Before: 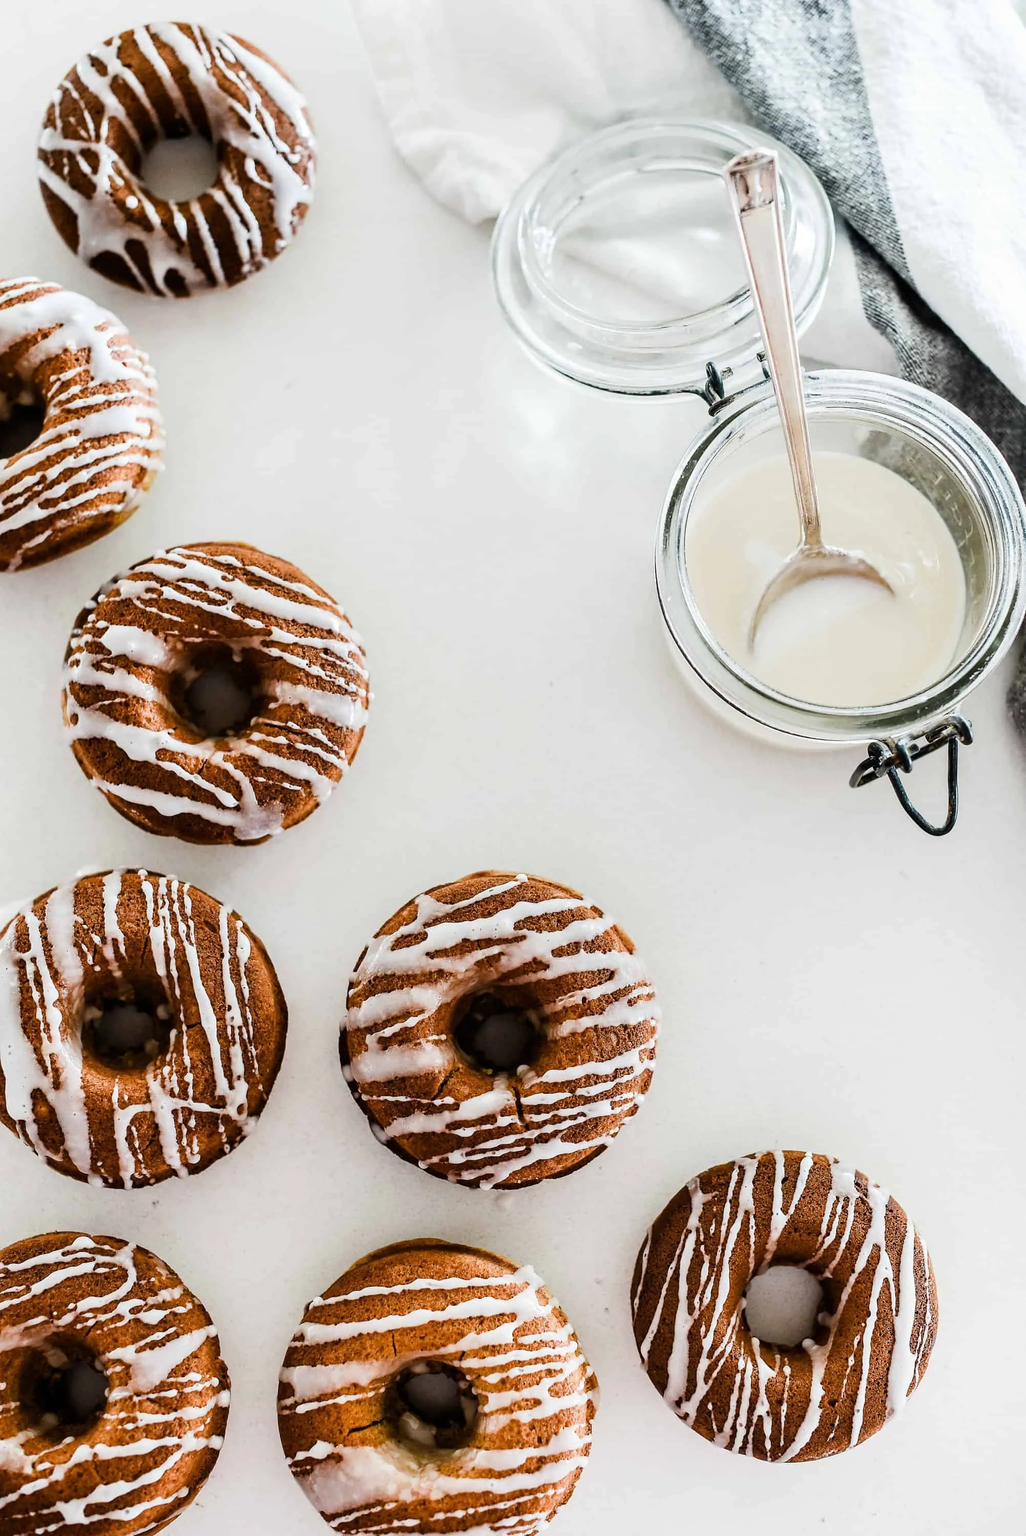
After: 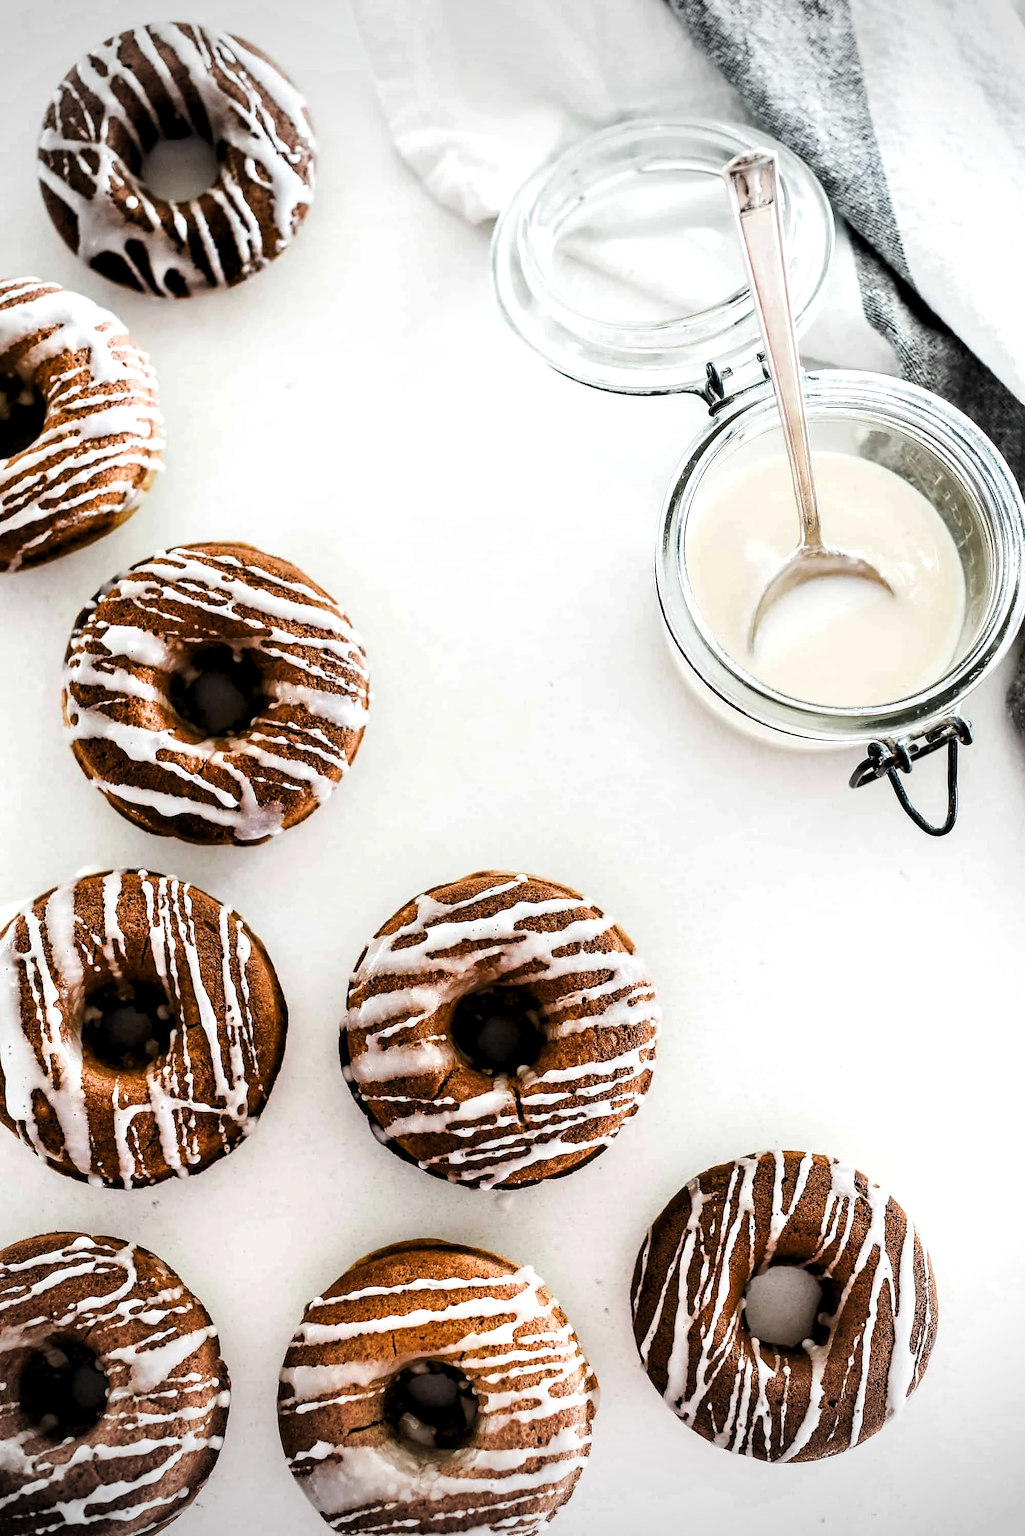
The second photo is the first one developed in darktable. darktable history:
levels: levels [0.052, 0.496, 0.908]
vignetting: fall-off start 88.95%, fall-off radius 43.74%, brightness -0.446, saturation -0.69, width/height ratio 1.165
tone equalizer: edges refinement/feathering 500, mask exposure compensation -1.24 EV, preserve details no
